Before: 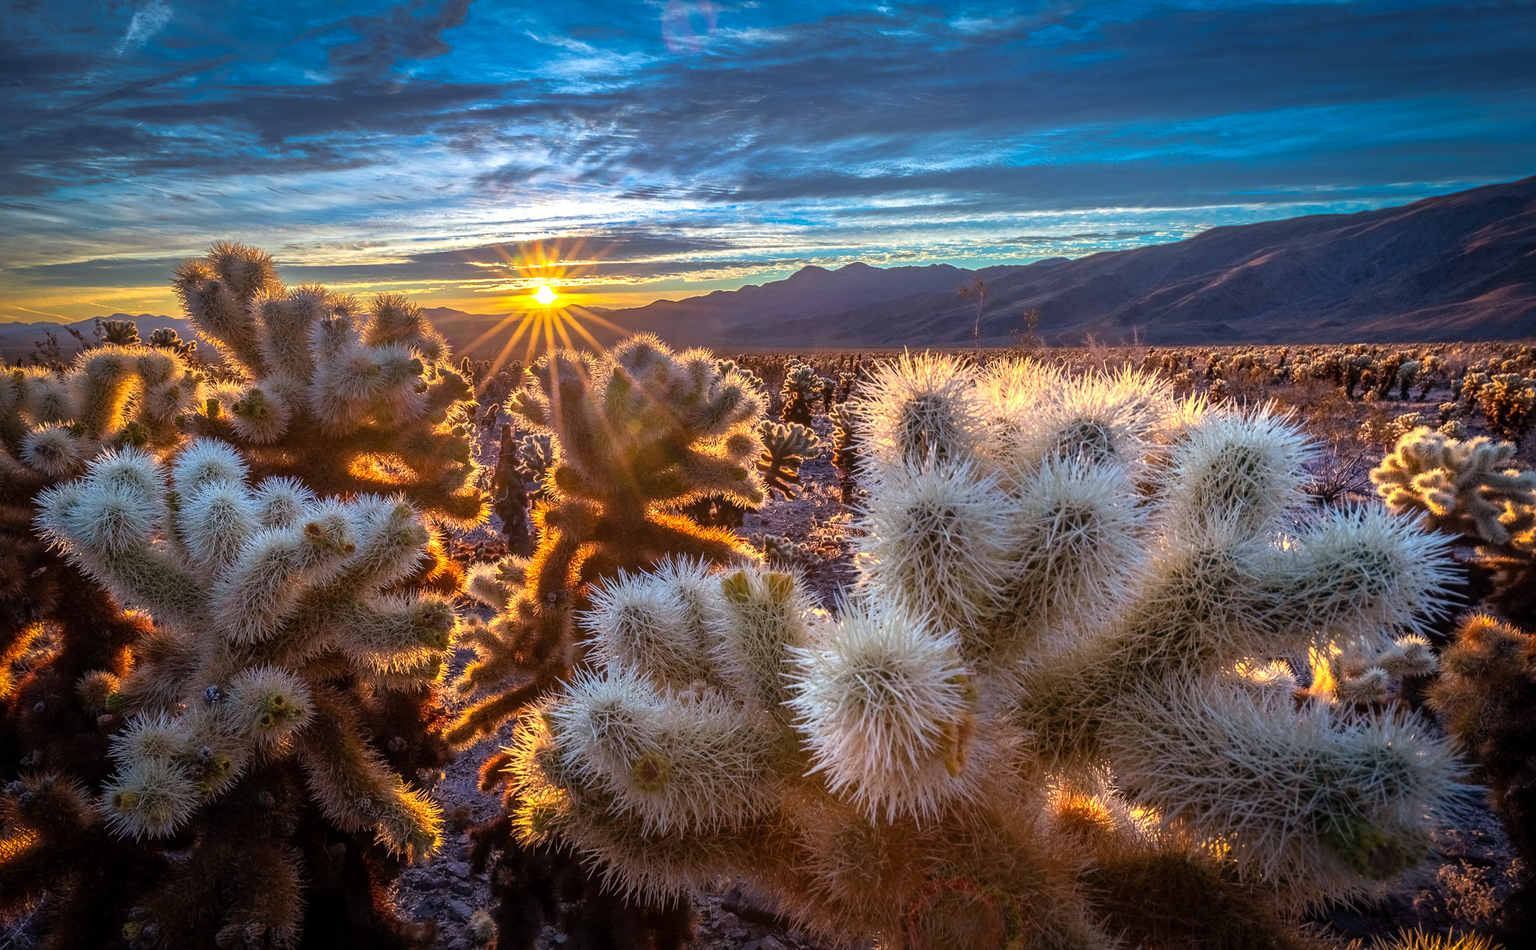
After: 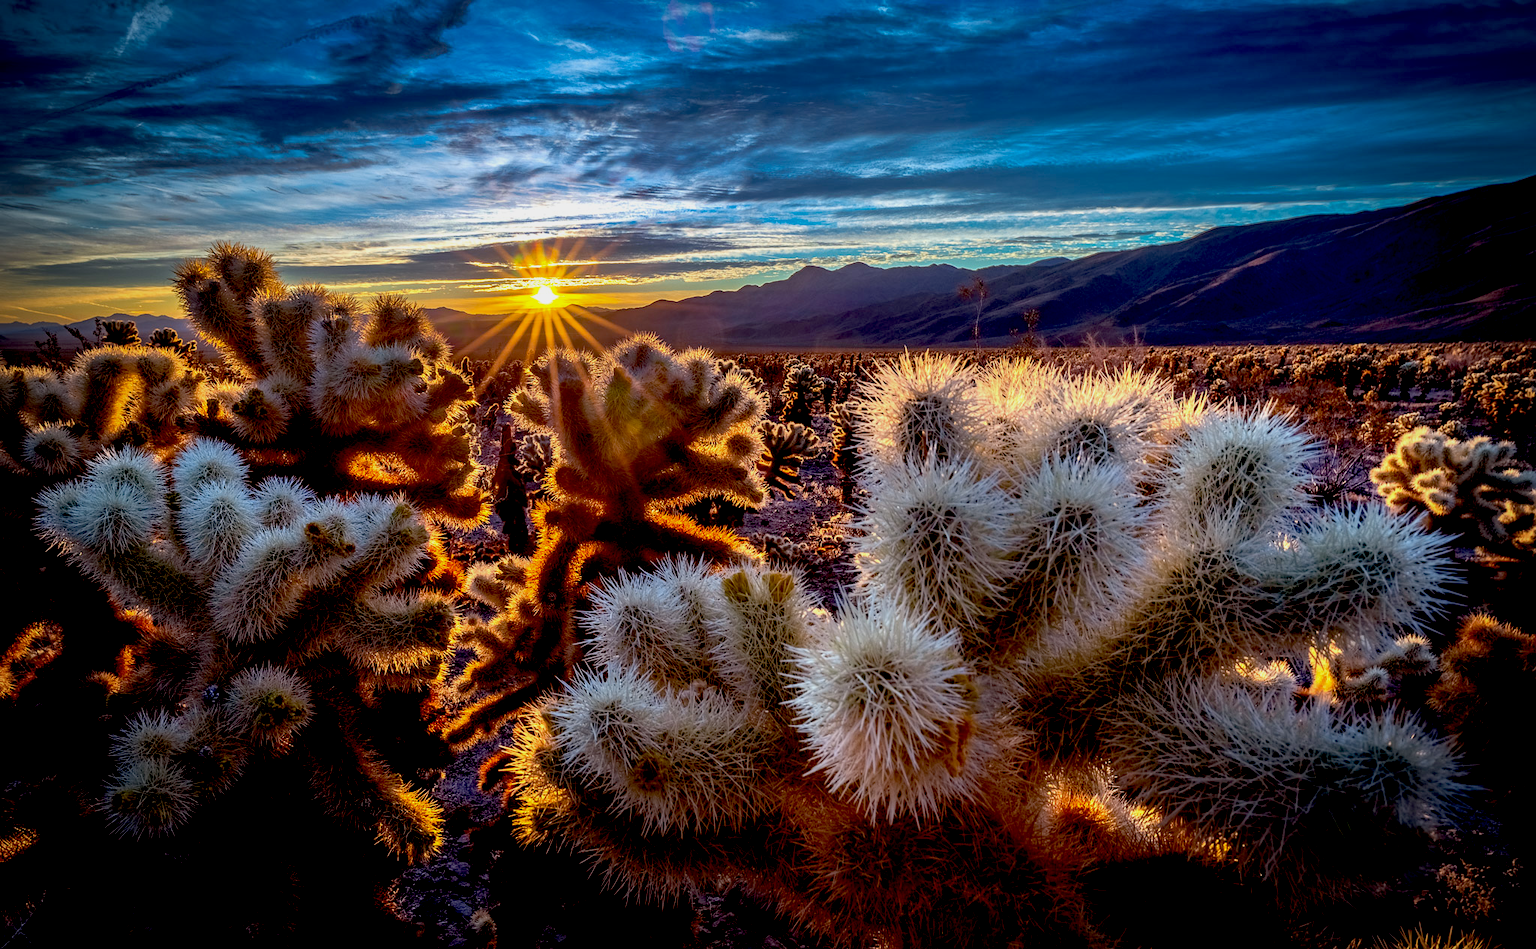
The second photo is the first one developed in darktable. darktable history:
vignetting: fall-off radius 60.92%
exposure: black level correction 0.046, exposure -0.228 EV, compensate highlight preservation false
